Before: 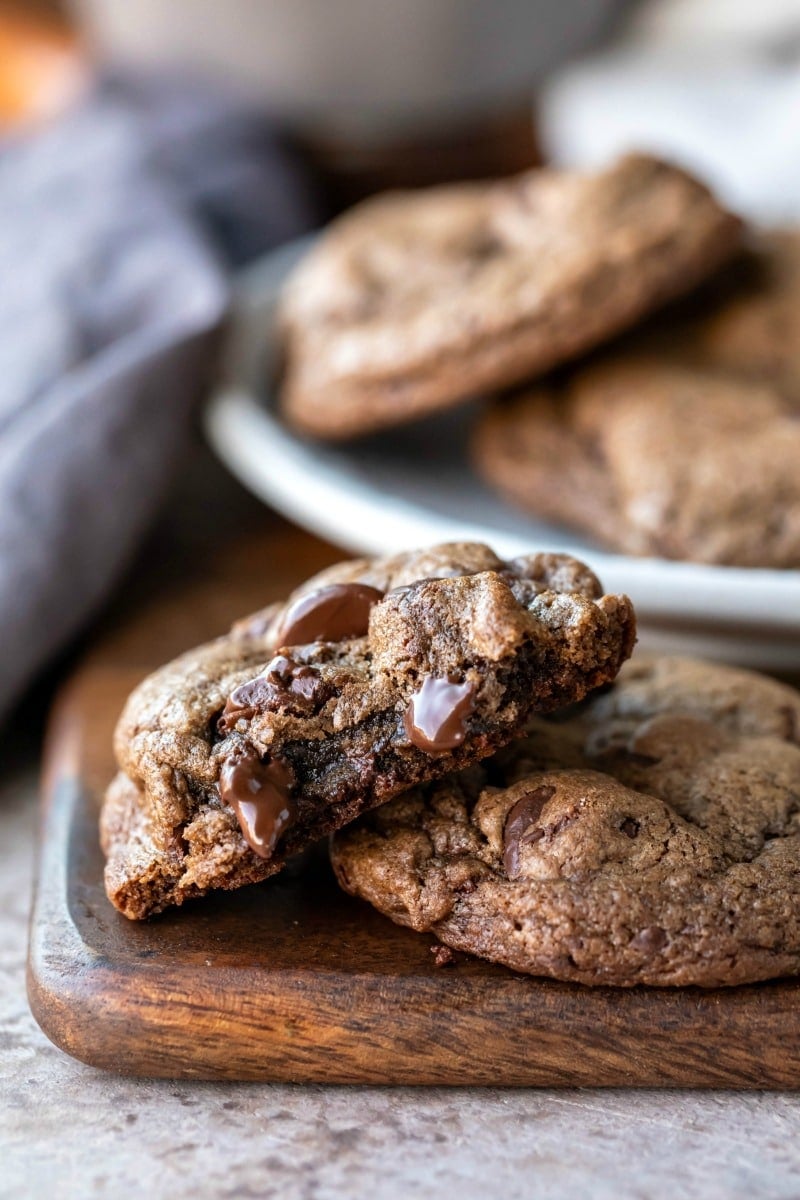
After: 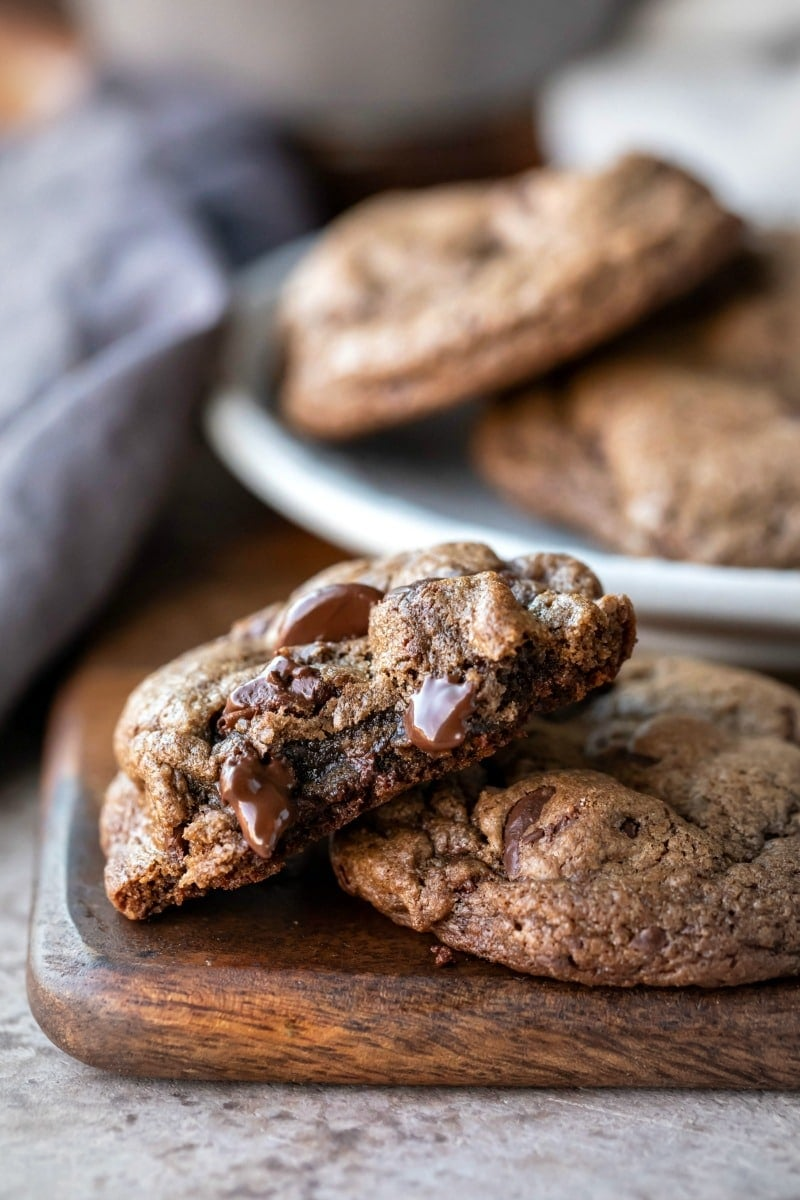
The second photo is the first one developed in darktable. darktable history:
vignetting: fall-off radius 70.21%, brightness -0.285, automatic ratio true, unbound false
